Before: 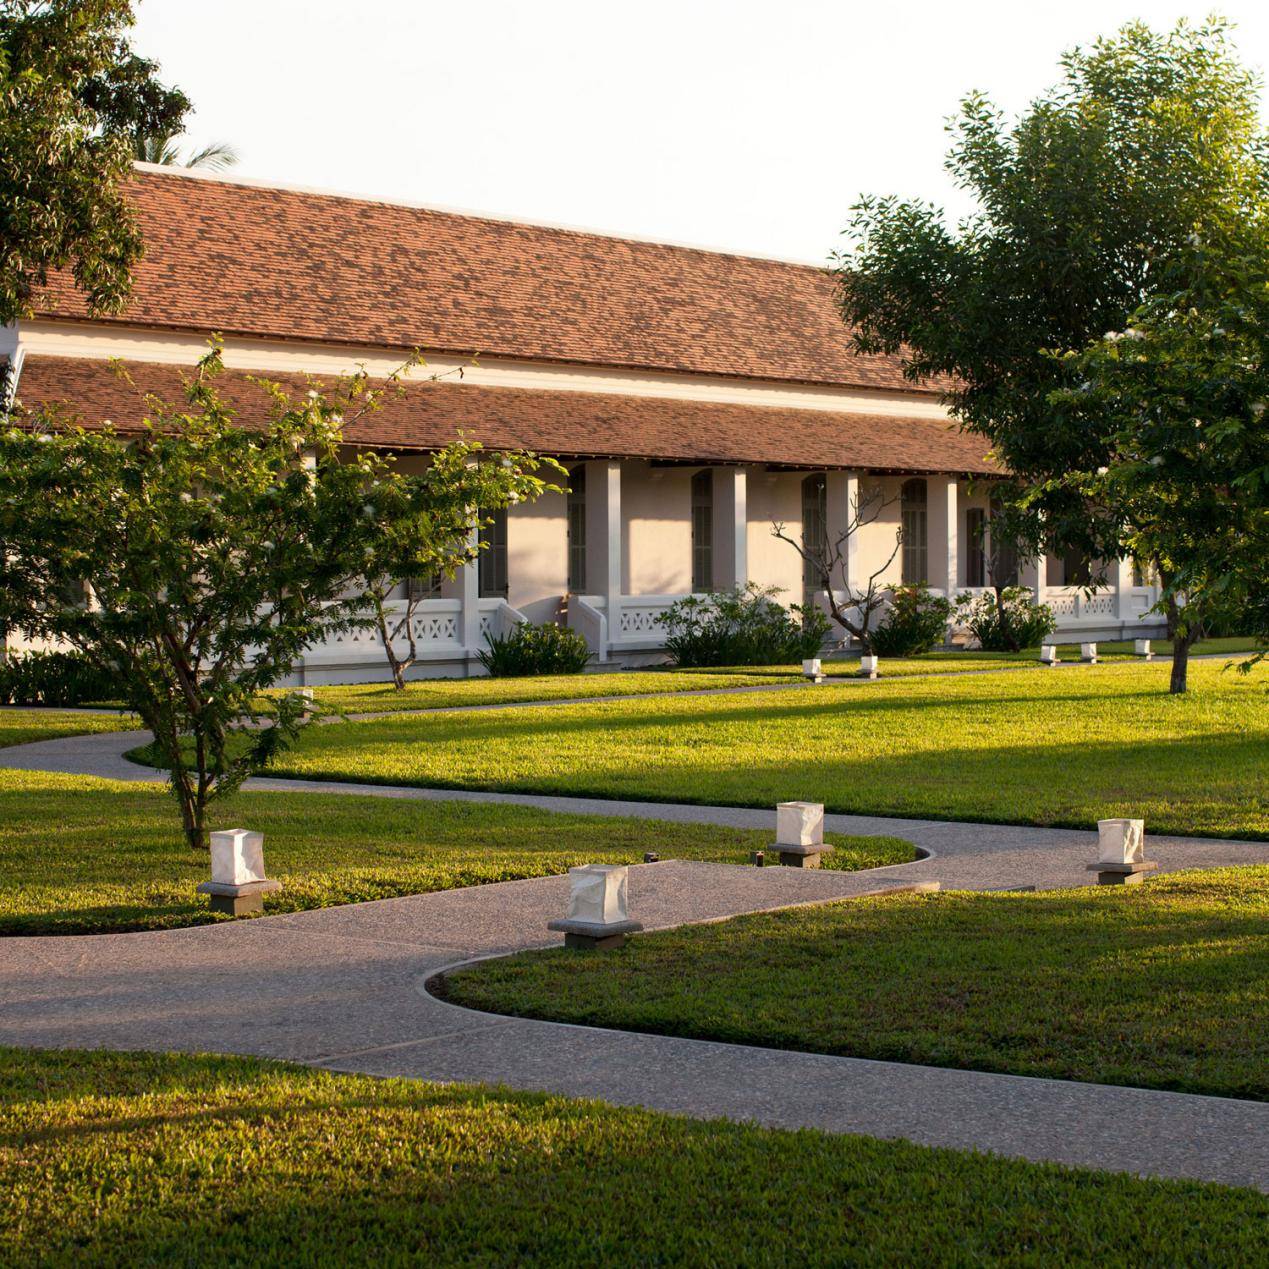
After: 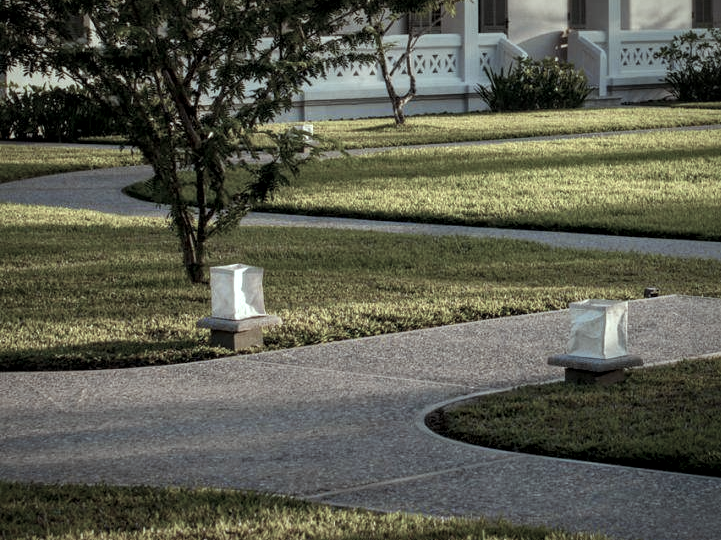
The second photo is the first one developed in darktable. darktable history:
crop: top 44.536%, right 43.166%, bottom 12.907%
color balance rgb: highlights gain › chroma 4.047%, highlights gain › hue 201.63°, perceptual saturation grading › global saturation 30.153%
color zones: curves: ch1 [(0.238, 0.163) (0.476, 0.2) (0.733, 0.322) (0.848, 0.134)]
vignetting: fall-off radius 70.45%, brightness -0.563, saturation 0.001, center (-0.031, -0.043), automatic ratio true
local contrast: detail 130%
